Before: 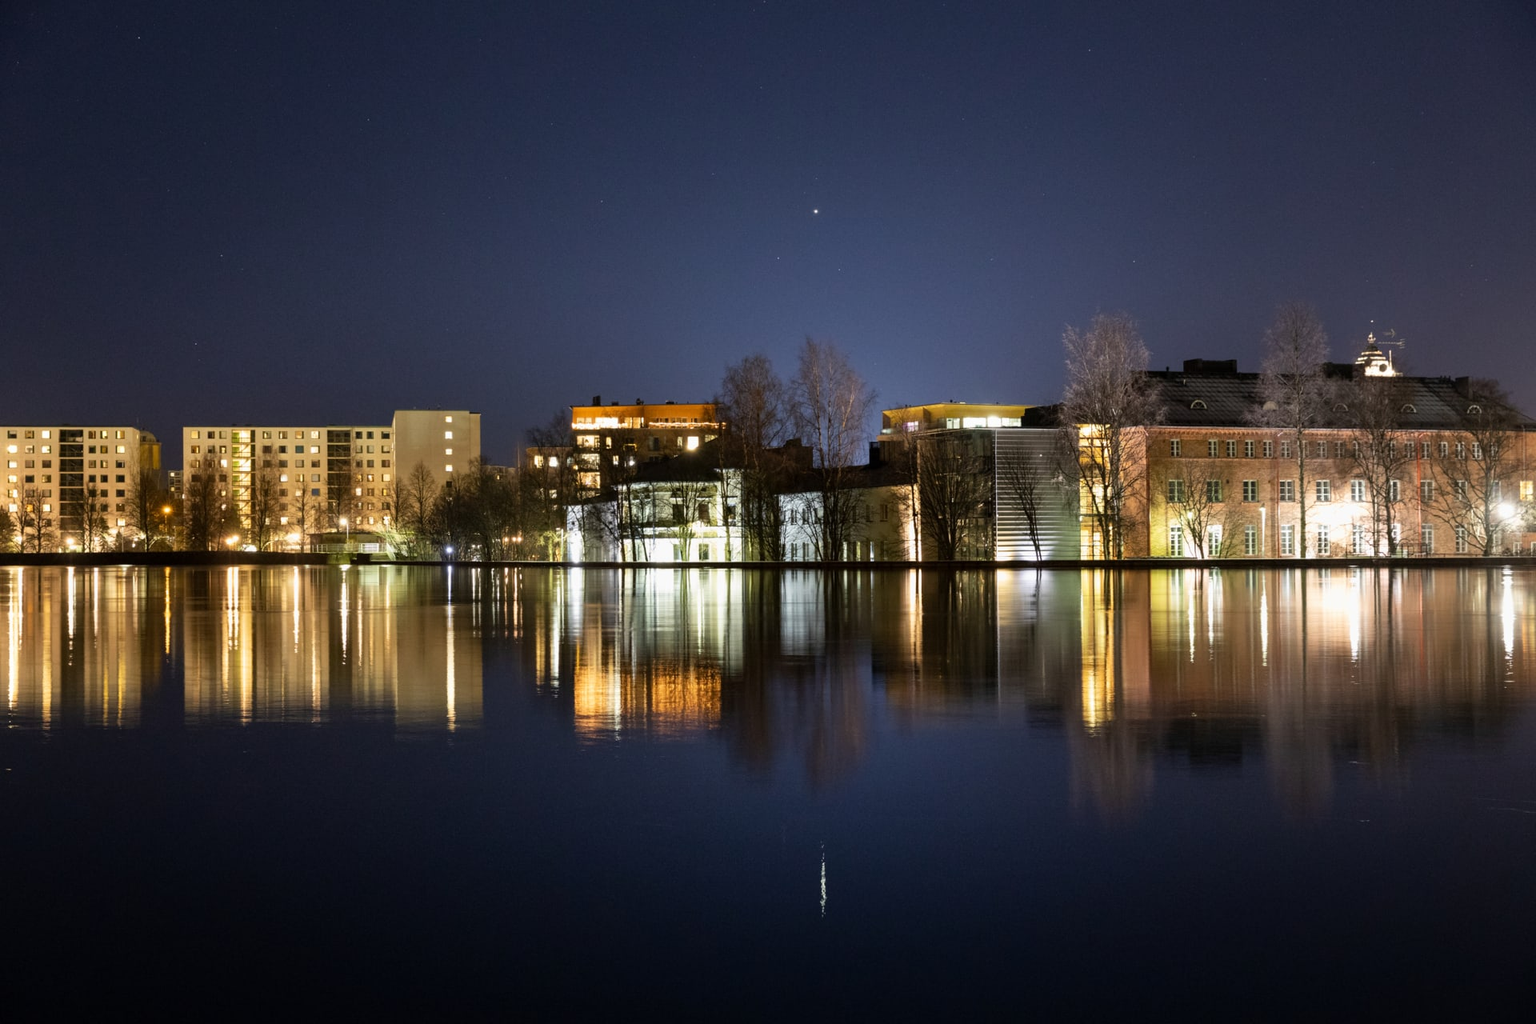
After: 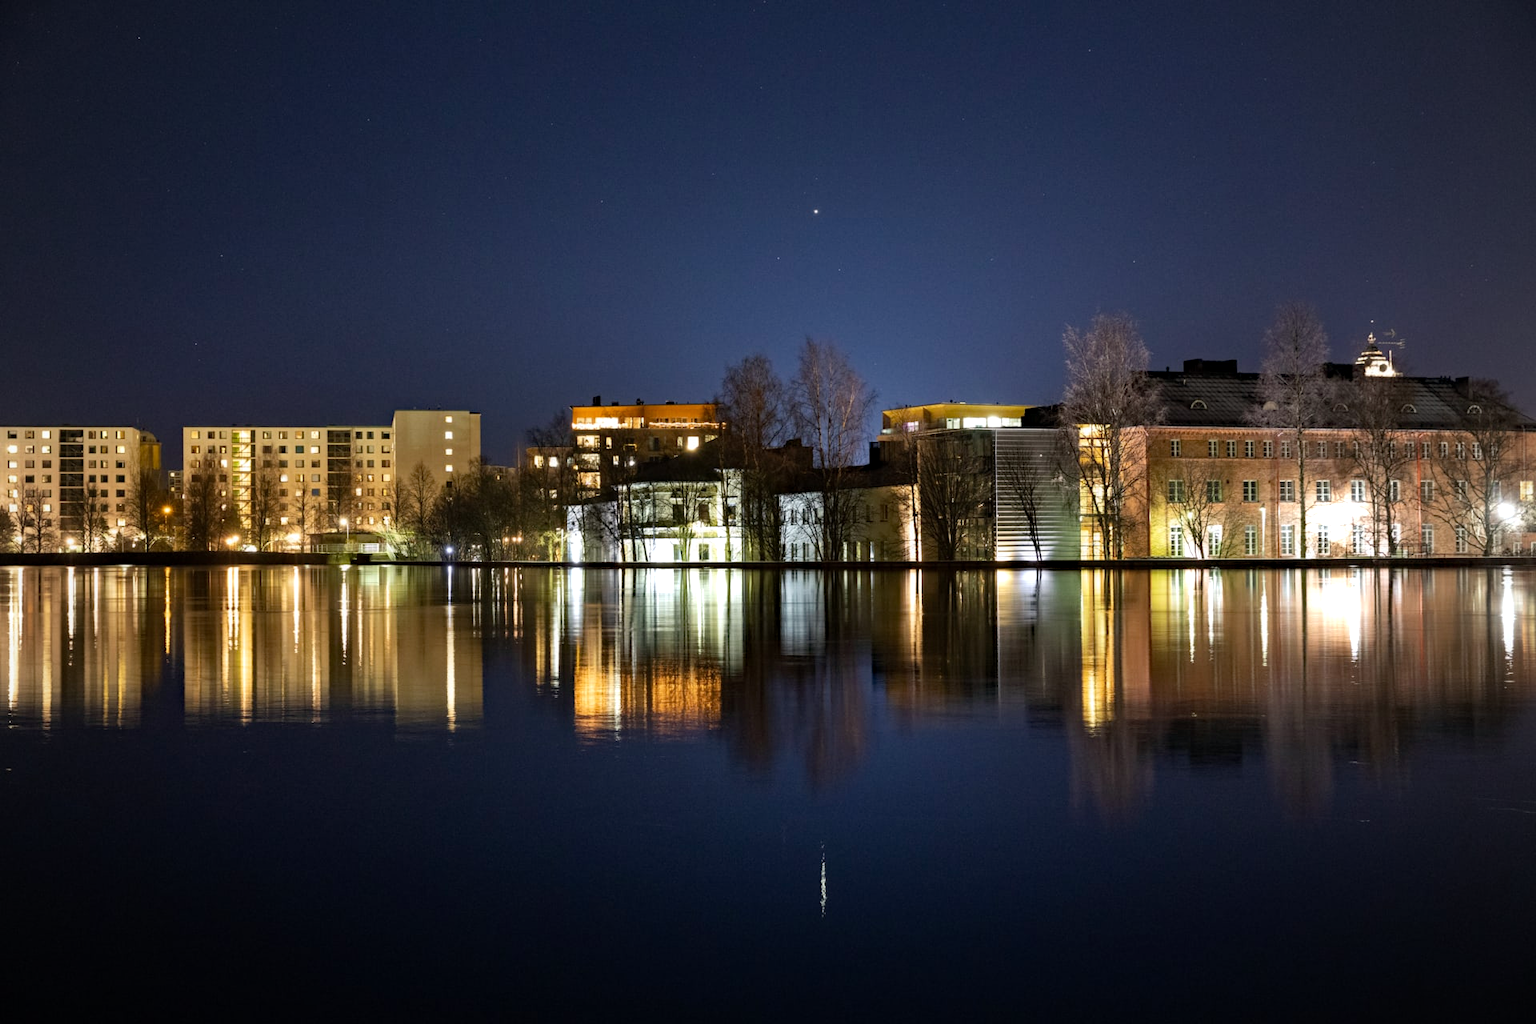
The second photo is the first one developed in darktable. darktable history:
vignetting: brightness -0.273
haze removal: strength 0.295, distance 0.245, compatibility mode true
